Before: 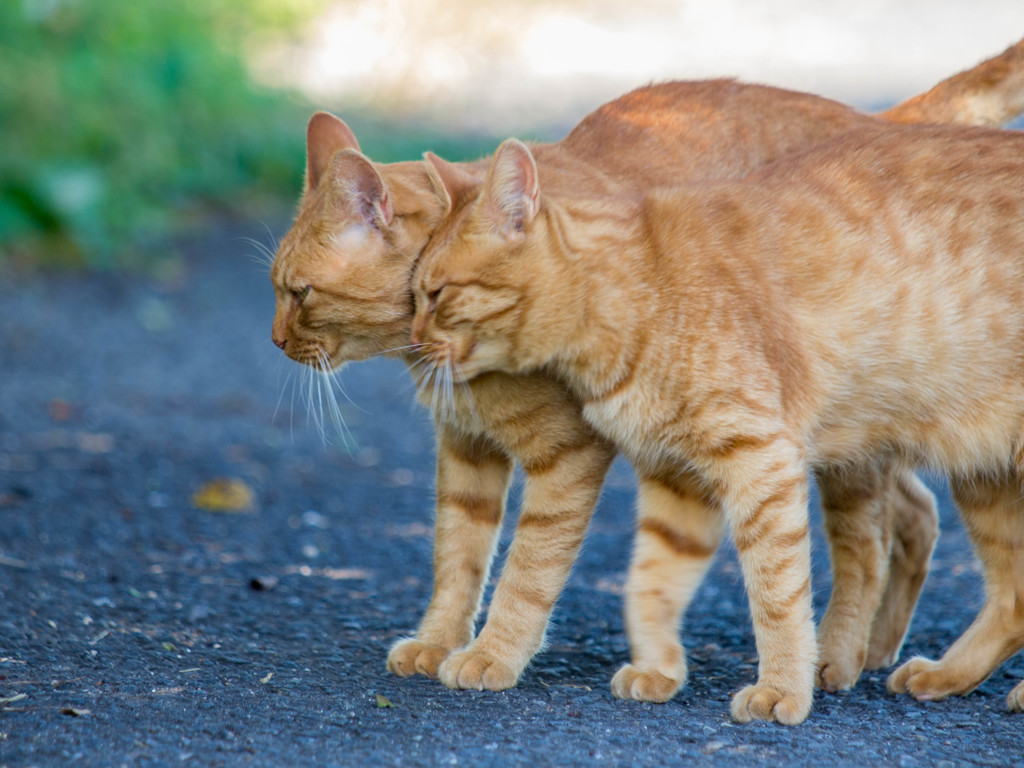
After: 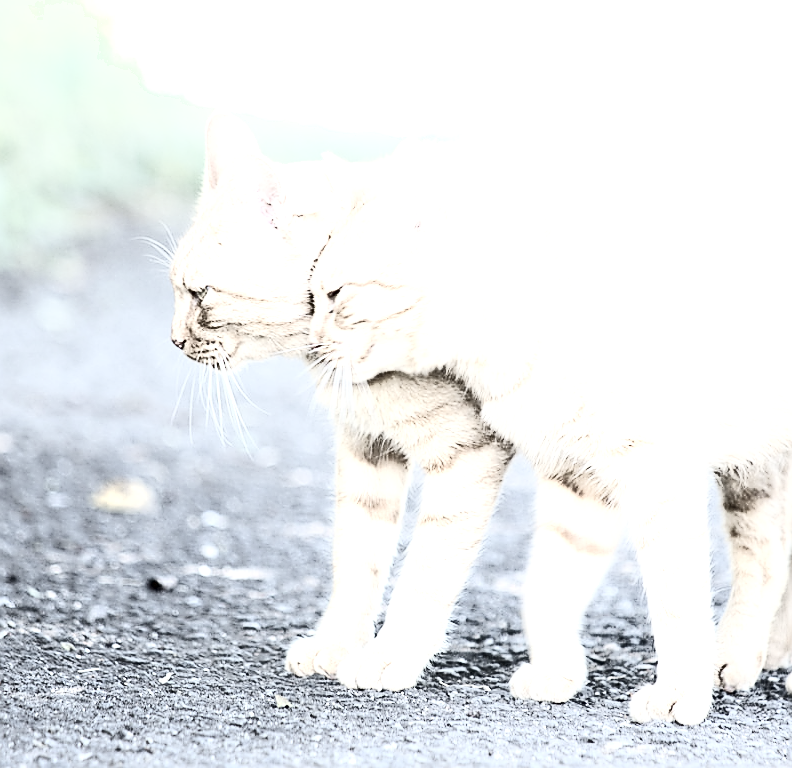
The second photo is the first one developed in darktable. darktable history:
crop: left 9.867%, right 12.722%
color zones: curves: ch0 [(0, 0.6) (0.129, 0.585) (0.193, 0.596) (0.429, 0.5) (0.571, 0.5) (0.714, 0.5) (0.857, 0.5) (1, 0.6)]; ch1 [(0, 0.453) (0.112, 0.245) (0.213, 0.252) (0.429, 0.233) (0.571, 0.231) (0.683, 0.242) (0.857, 0.296) (1, 0.453)]
exposure: black level correction 0, exposure 1.677 EV, compensate highlight preservation false
color correction: highlights b* 0.027, saturation 0.357
shadows and highlights: shadows -22.32, highlights 46.03, soften with gaussian
sharpen: radius 1.411, amount 1.258, threshold 0.748
contrast brightness saturation: contrast 0.402, brightness 0.048, saturation 0.25
